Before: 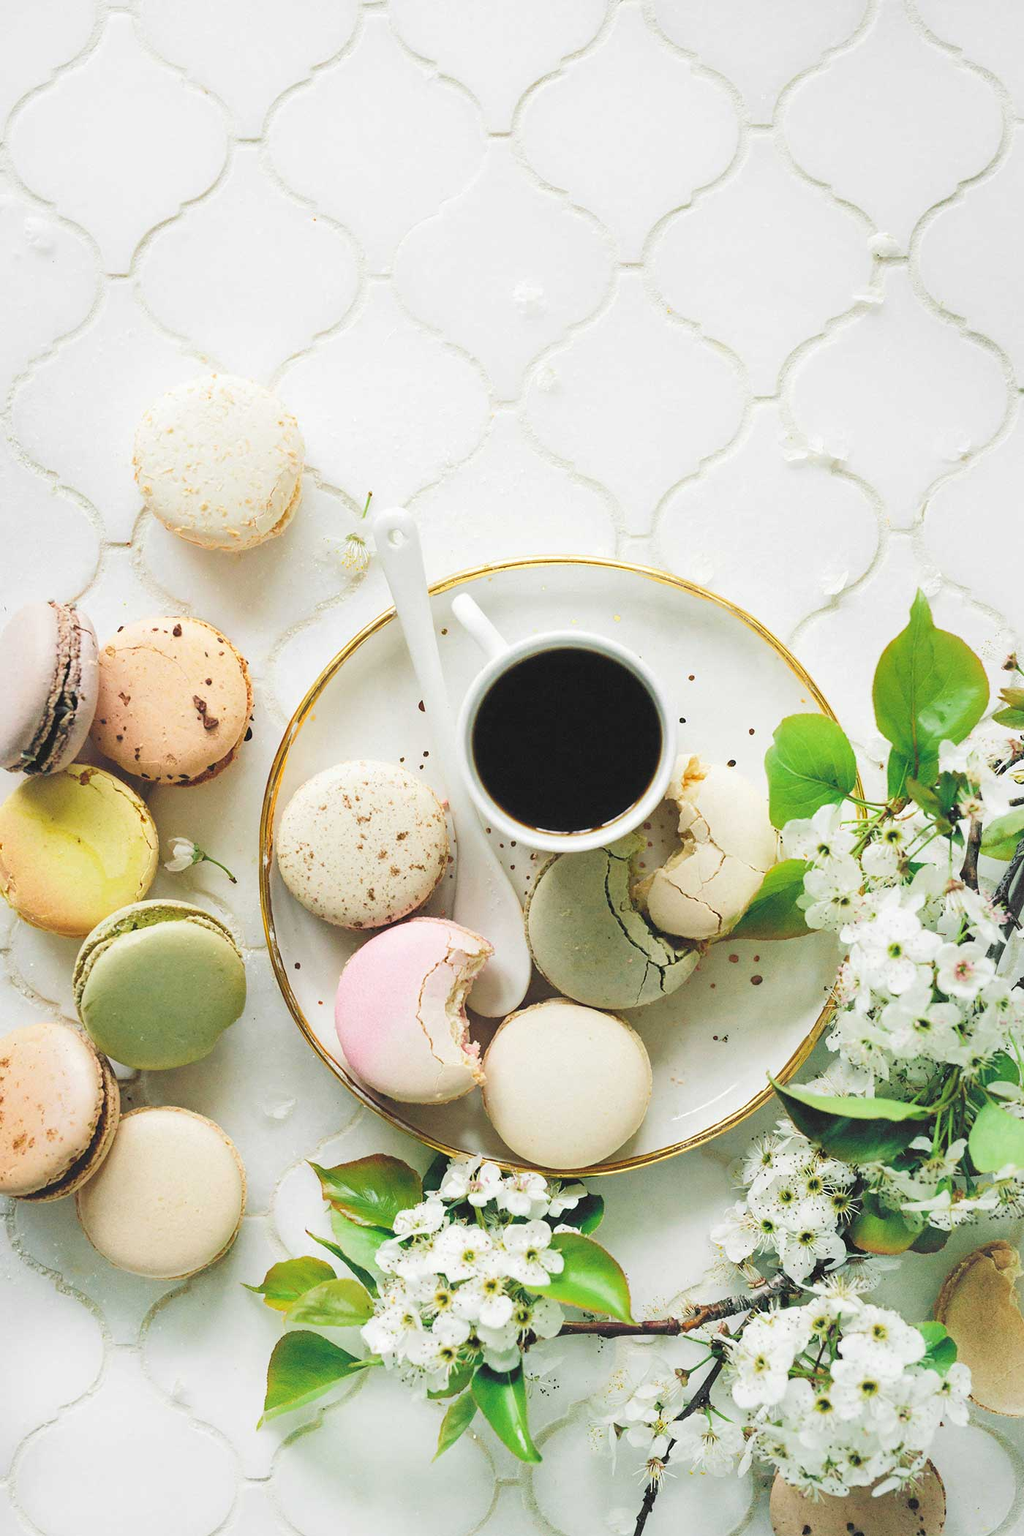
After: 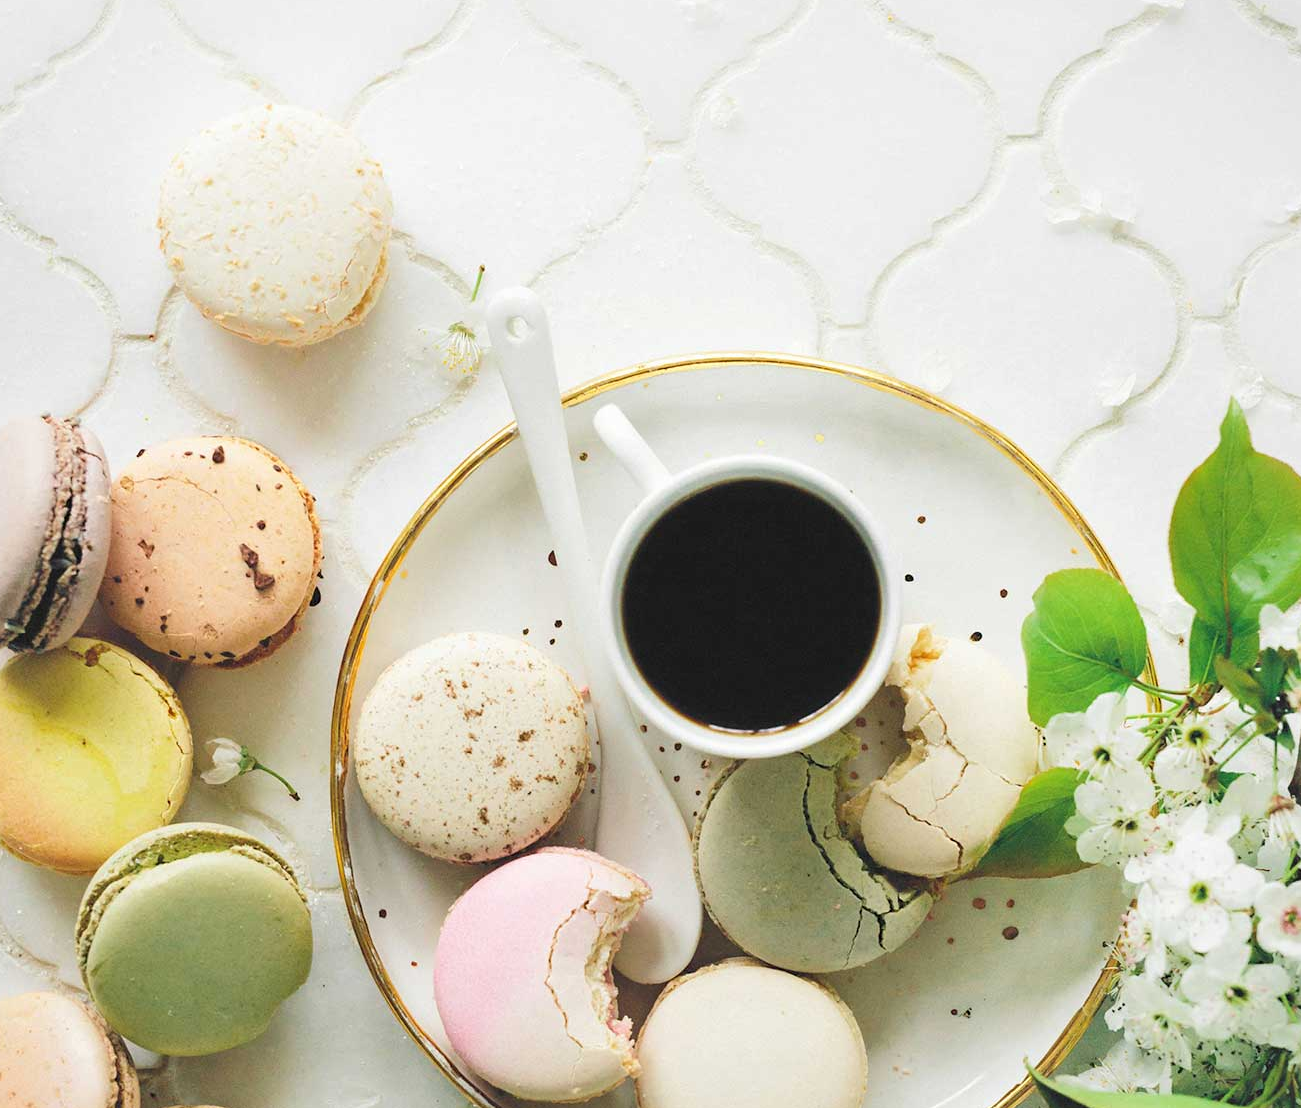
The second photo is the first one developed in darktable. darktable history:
sharpen: radius 5.326, amount 0.317, threshold 26.905
crop: left 1.763%, top 19.424%, right 5.305%, bottom 27.8%
